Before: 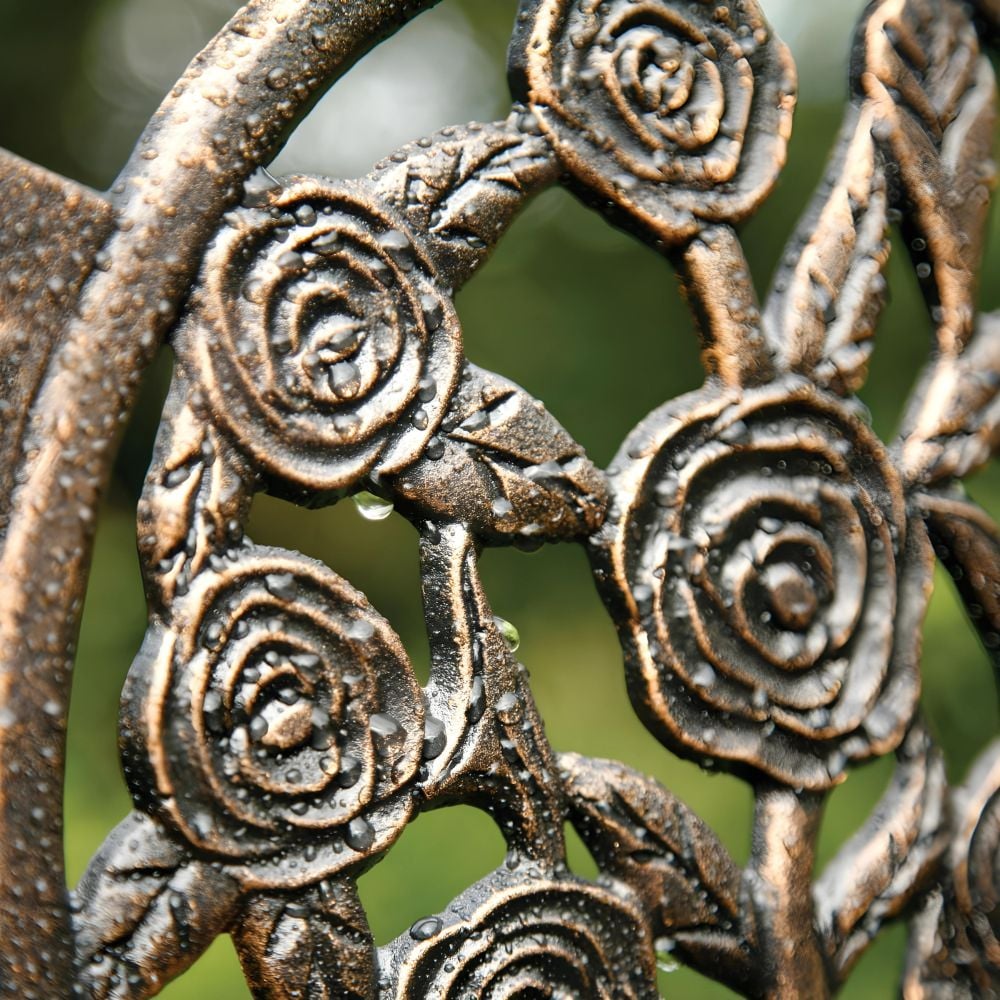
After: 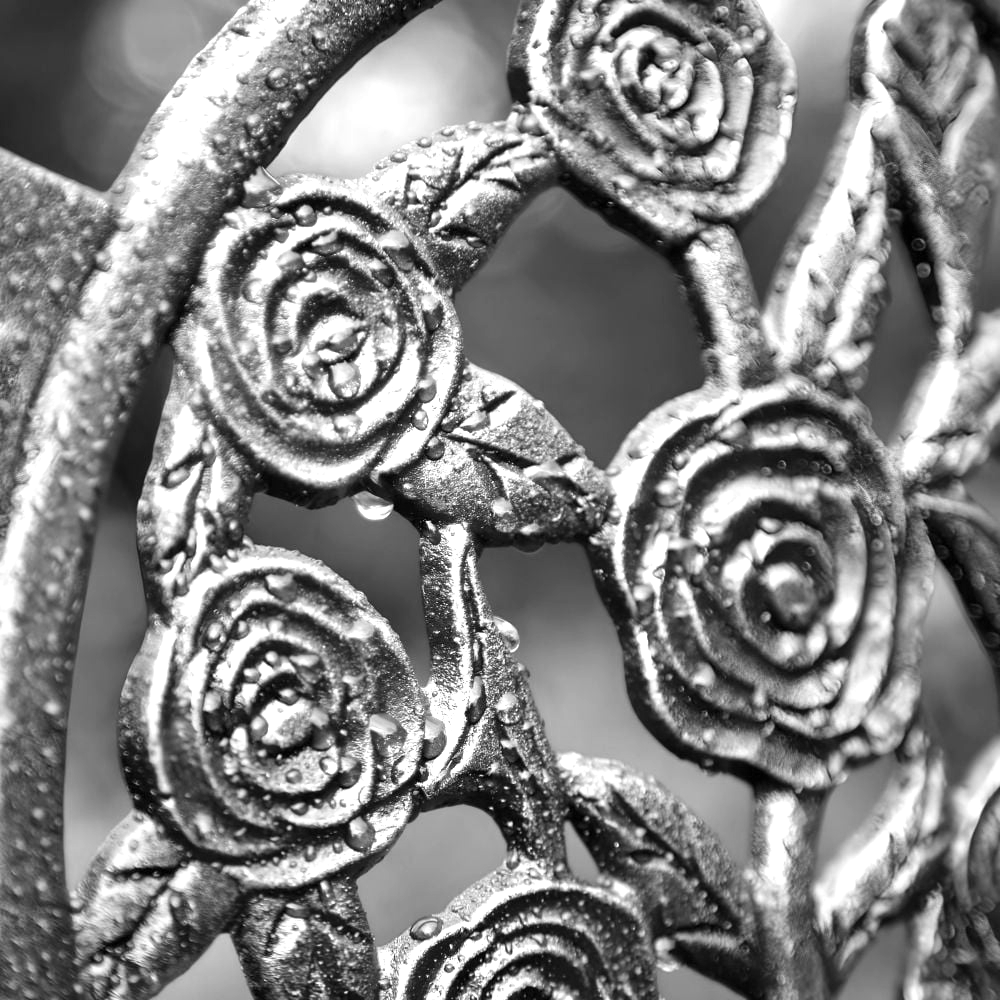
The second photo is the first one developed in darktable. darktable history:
exposure: exposure 0.559 EV, compensate highlight preservation false
contrast brightness saturation: saturation -1
